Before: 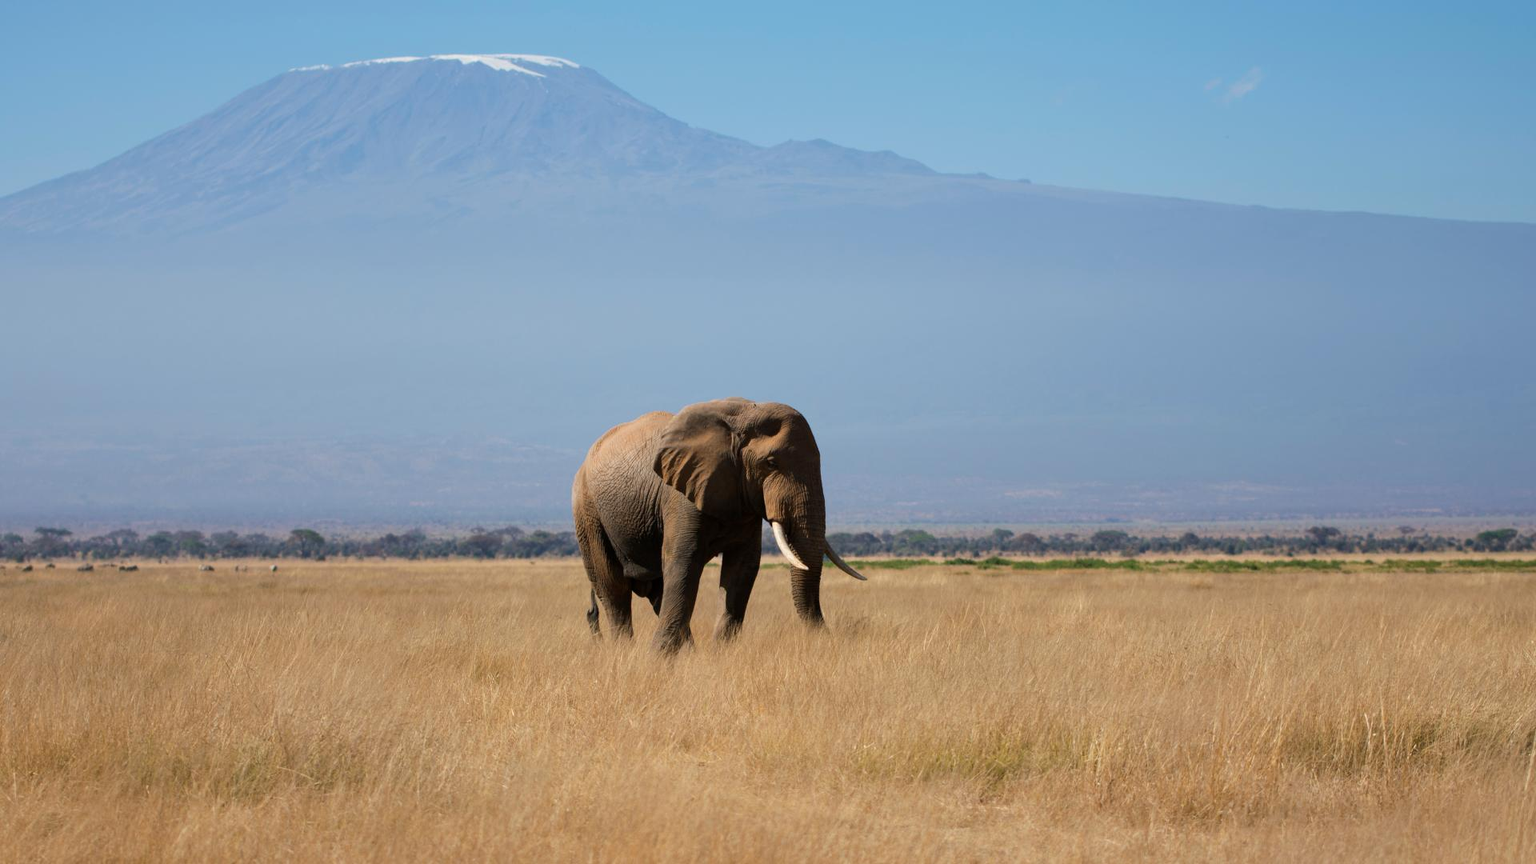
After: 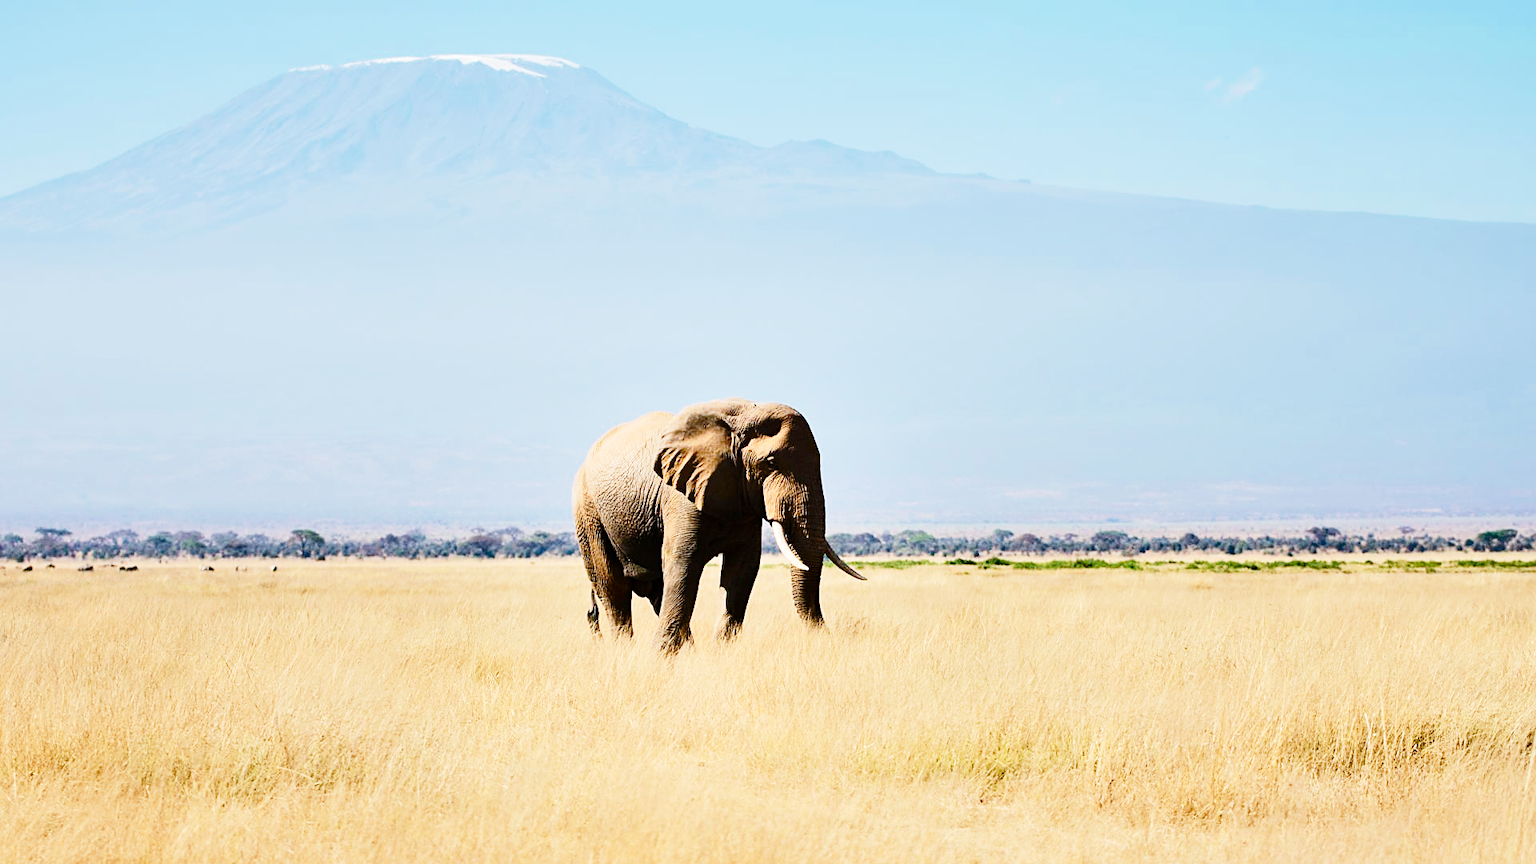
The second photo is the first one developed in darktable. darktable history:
color balance rgb: linear chroma grading › global chroma 15.184%, perceptual saturation grading › global saturation 0.432%, perceptual saturation grading › highlights -32.11%, perceptual saturation grading › mid-tones 5.917%, perceptual saturation grading › shadows 18.232%, global vibrance 14.5%
tone equalizer: -7 EV 0.152 EV, -6 EV 0.613 EV, -5 EV 1.12 EV, -4 EV 1.3 EV, -3 EV 1.12 EV, -2 EV 0.6 EV, -1 EV 0.149 EV, edges refinement/feathering 500, mask exposure compensation -1.57 EV, preserve details no
base curve: curves: ch0 [(0, 0) (0.028, 0.03) (0.121, 0.232) (0.46, 0.748) (0.859, 0.968) (1, 1)], preserve colors none
sharpen: on, module defaults
shadows and highlights: low approximation 0.01, soften with gaussian
